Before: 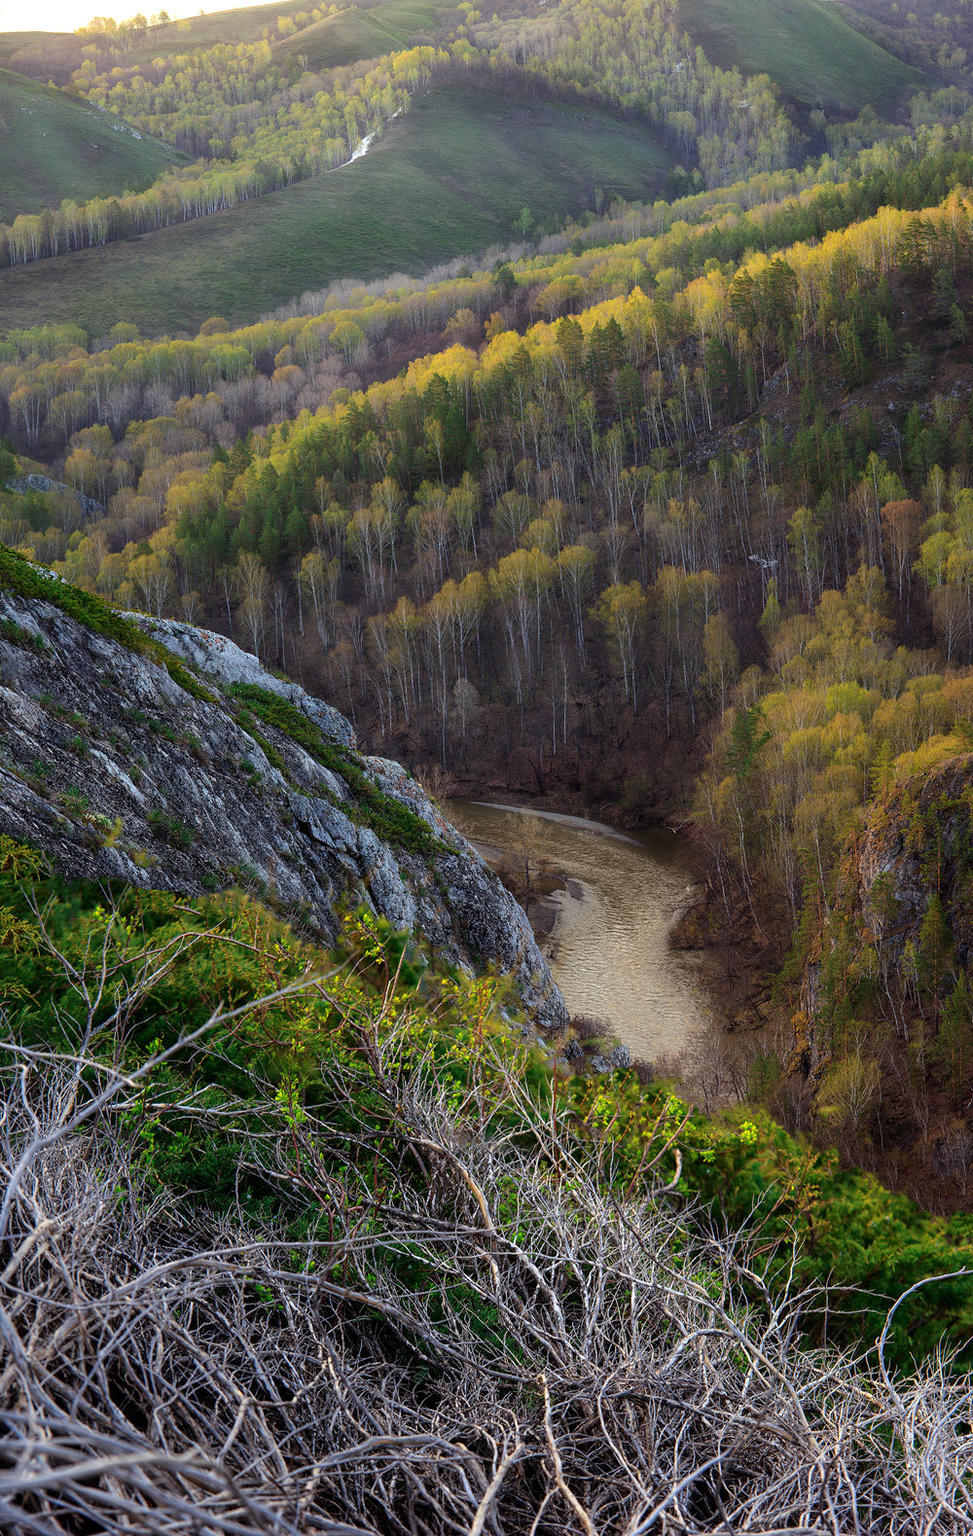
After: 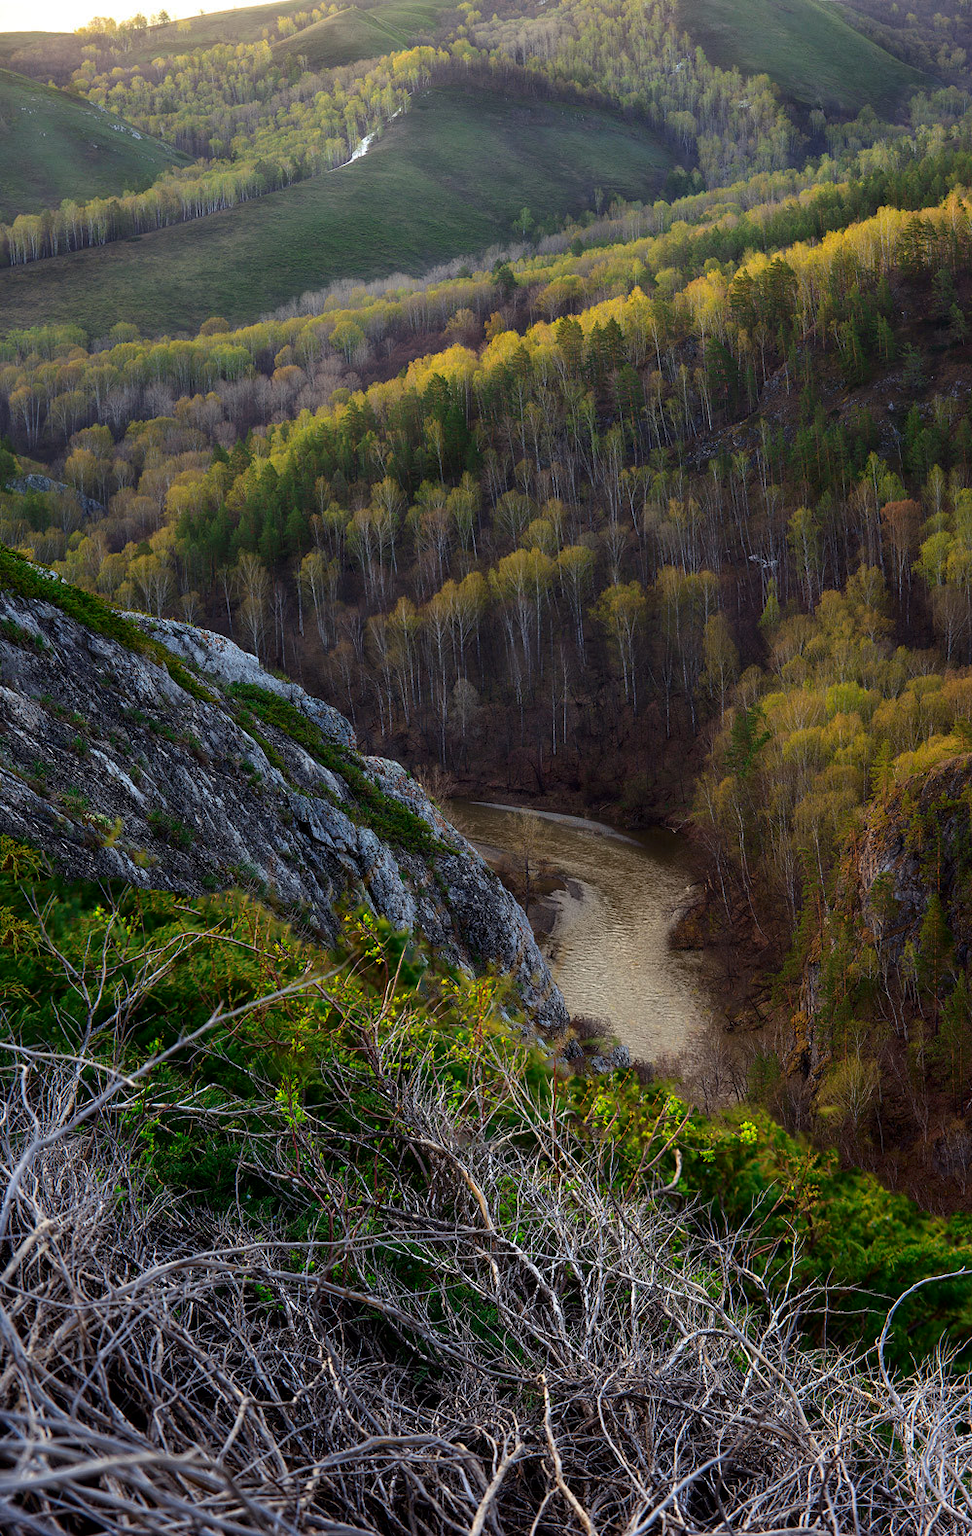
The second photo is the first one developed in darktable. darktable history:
contrast brightness saturation: brightness -0.096
